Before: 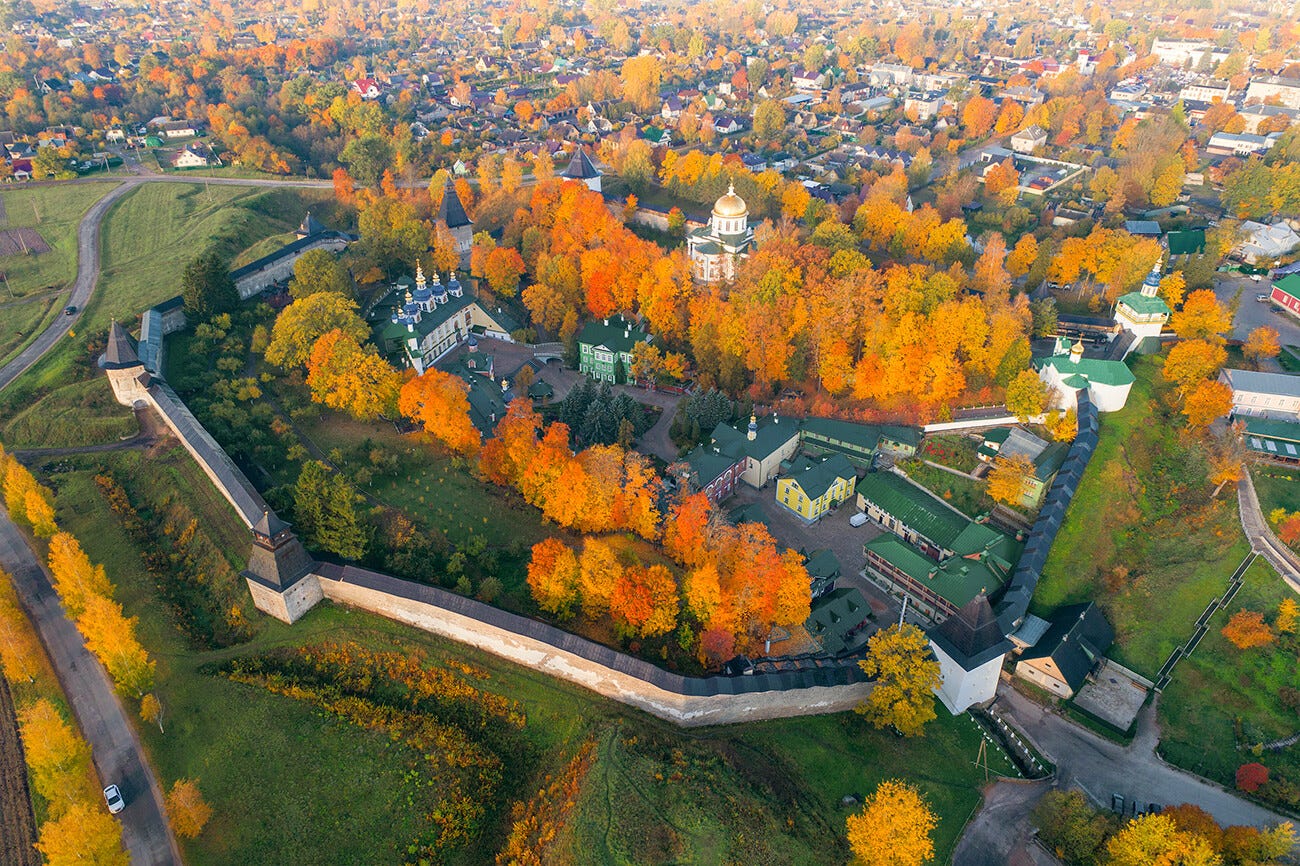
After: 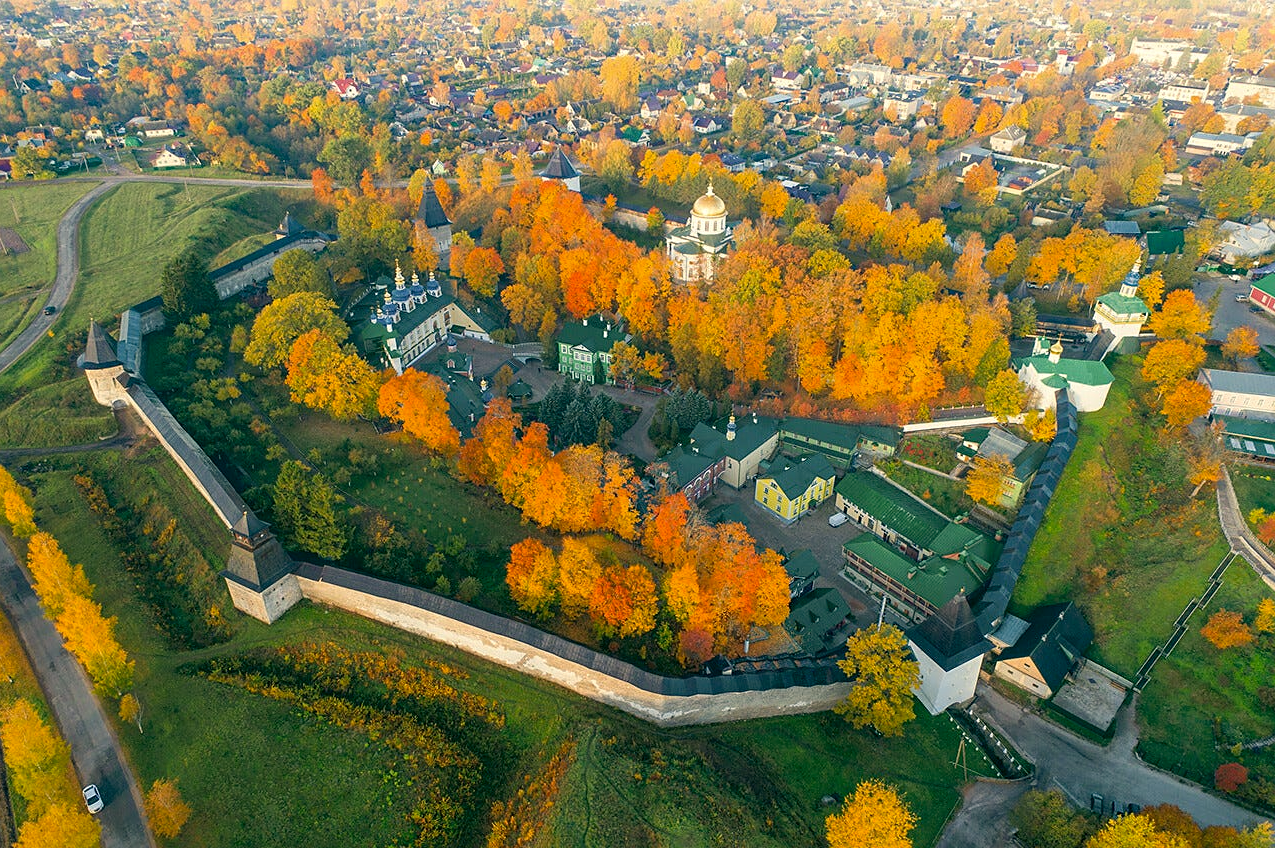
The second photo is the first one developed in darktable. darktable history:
crop: left 1.641%, right 0.281%, bottom 1.989%
color correction: highlights a* -0.388, highlights b* 9.22, shadows a* -8.95, shadows b* 0.658
sharpen: amount 0.218
